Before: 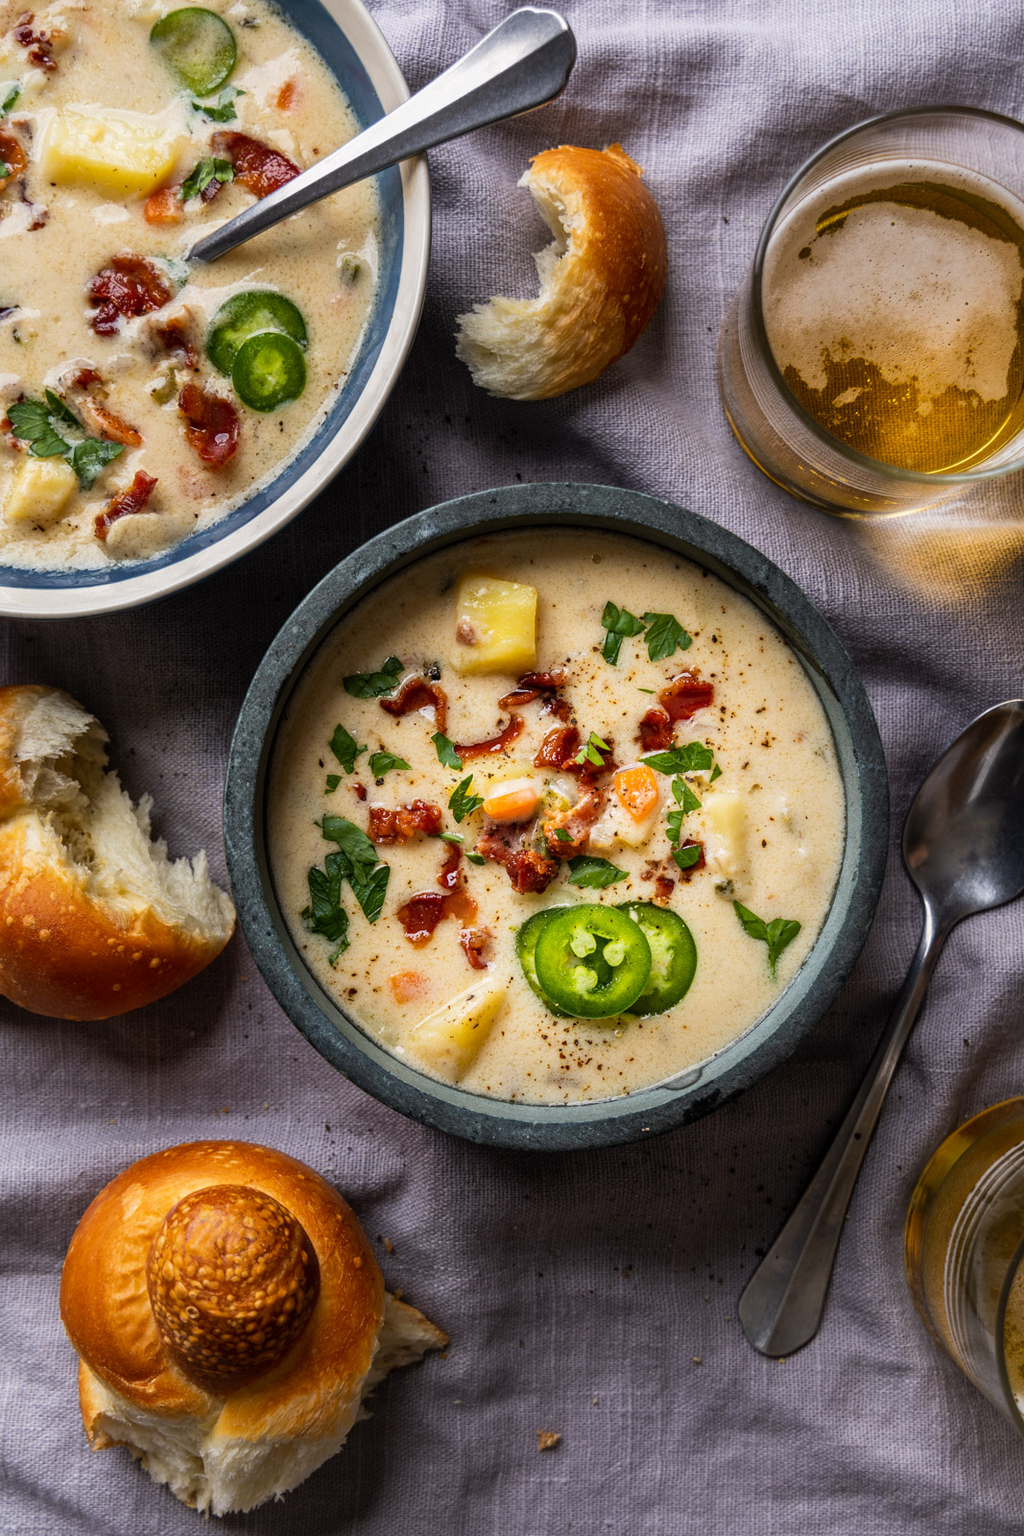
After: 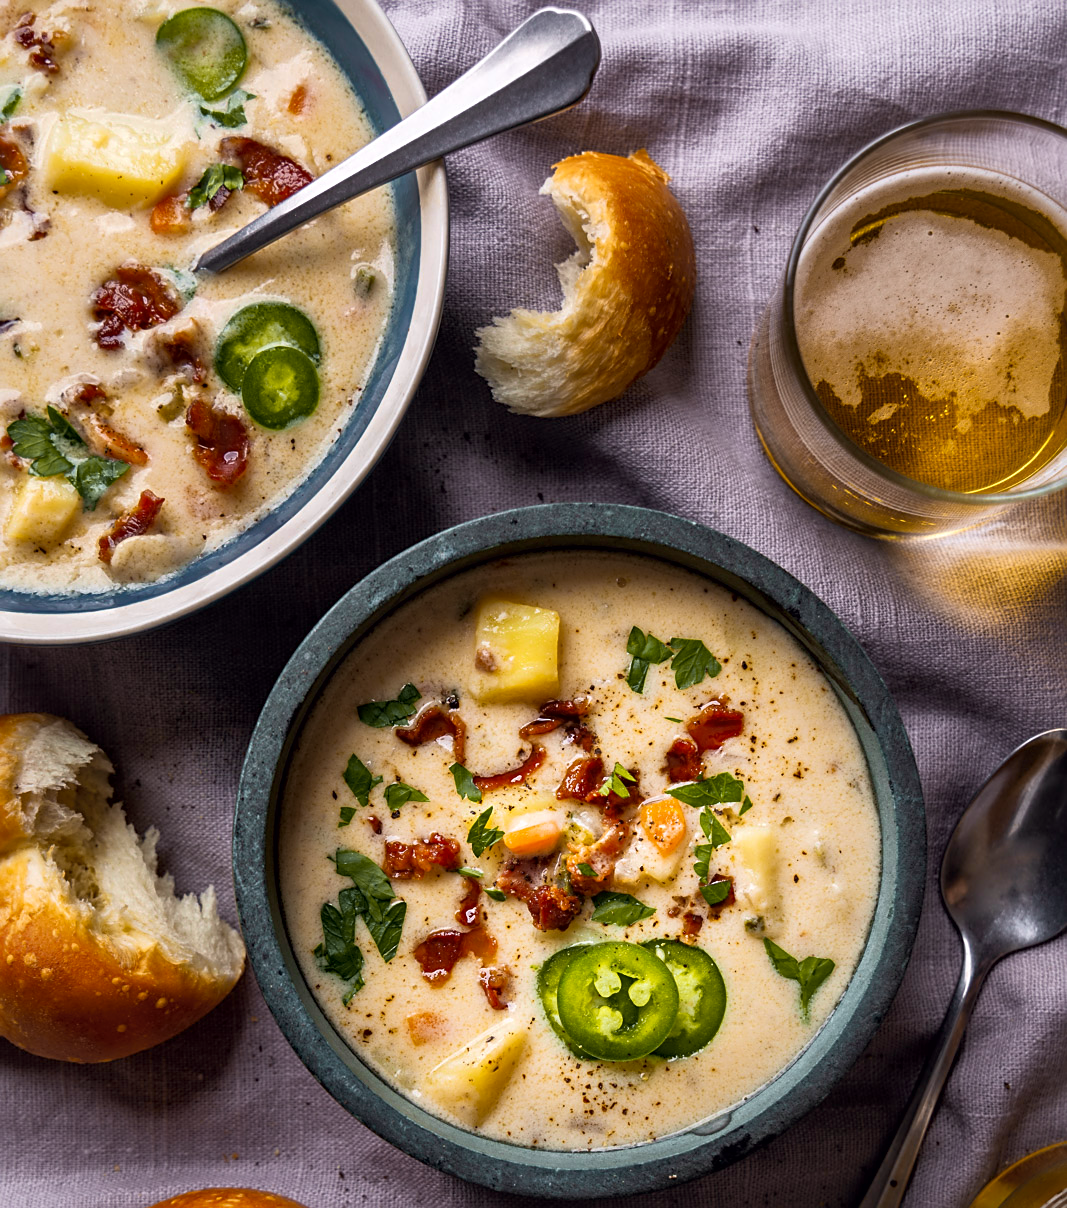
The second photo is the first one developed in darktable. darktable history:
crop: bottom 24.495%
sharpen: on, module defaults
tone curve: curves: ch0 [(0, 0) (0.15, 0.17) (0.452, 0.437) (0.611, 0.588) (0.751, 0.749) (1, 1)]; ch1 [(0, 0) (0.325, 0.327) (0.413, 0.442) (0.475, 0.467) (0.512, 0.522) (0.541, 0.55) (0.617, 0.612) (0.695, 0.697) (1, 1)]; ch2 [(0, 0) (0.386, 0.397) (0.452, 0.459) (0.505, 0.498) (0.536, 0.546) (0.574, 0.571) (0.633, 0.653) (1, 1)], color space Lab, independent channels, preserve colors none
local contrast: mode bilateral grid, contrast 26, coarseness 50, detail 122%, midtone range 0.2
contrast equalizer: y [[0.5 ×4, 0.467, 0.376], [0.5 ×6], [0.5 ×6], [0 ×6], [0 ×6]]
